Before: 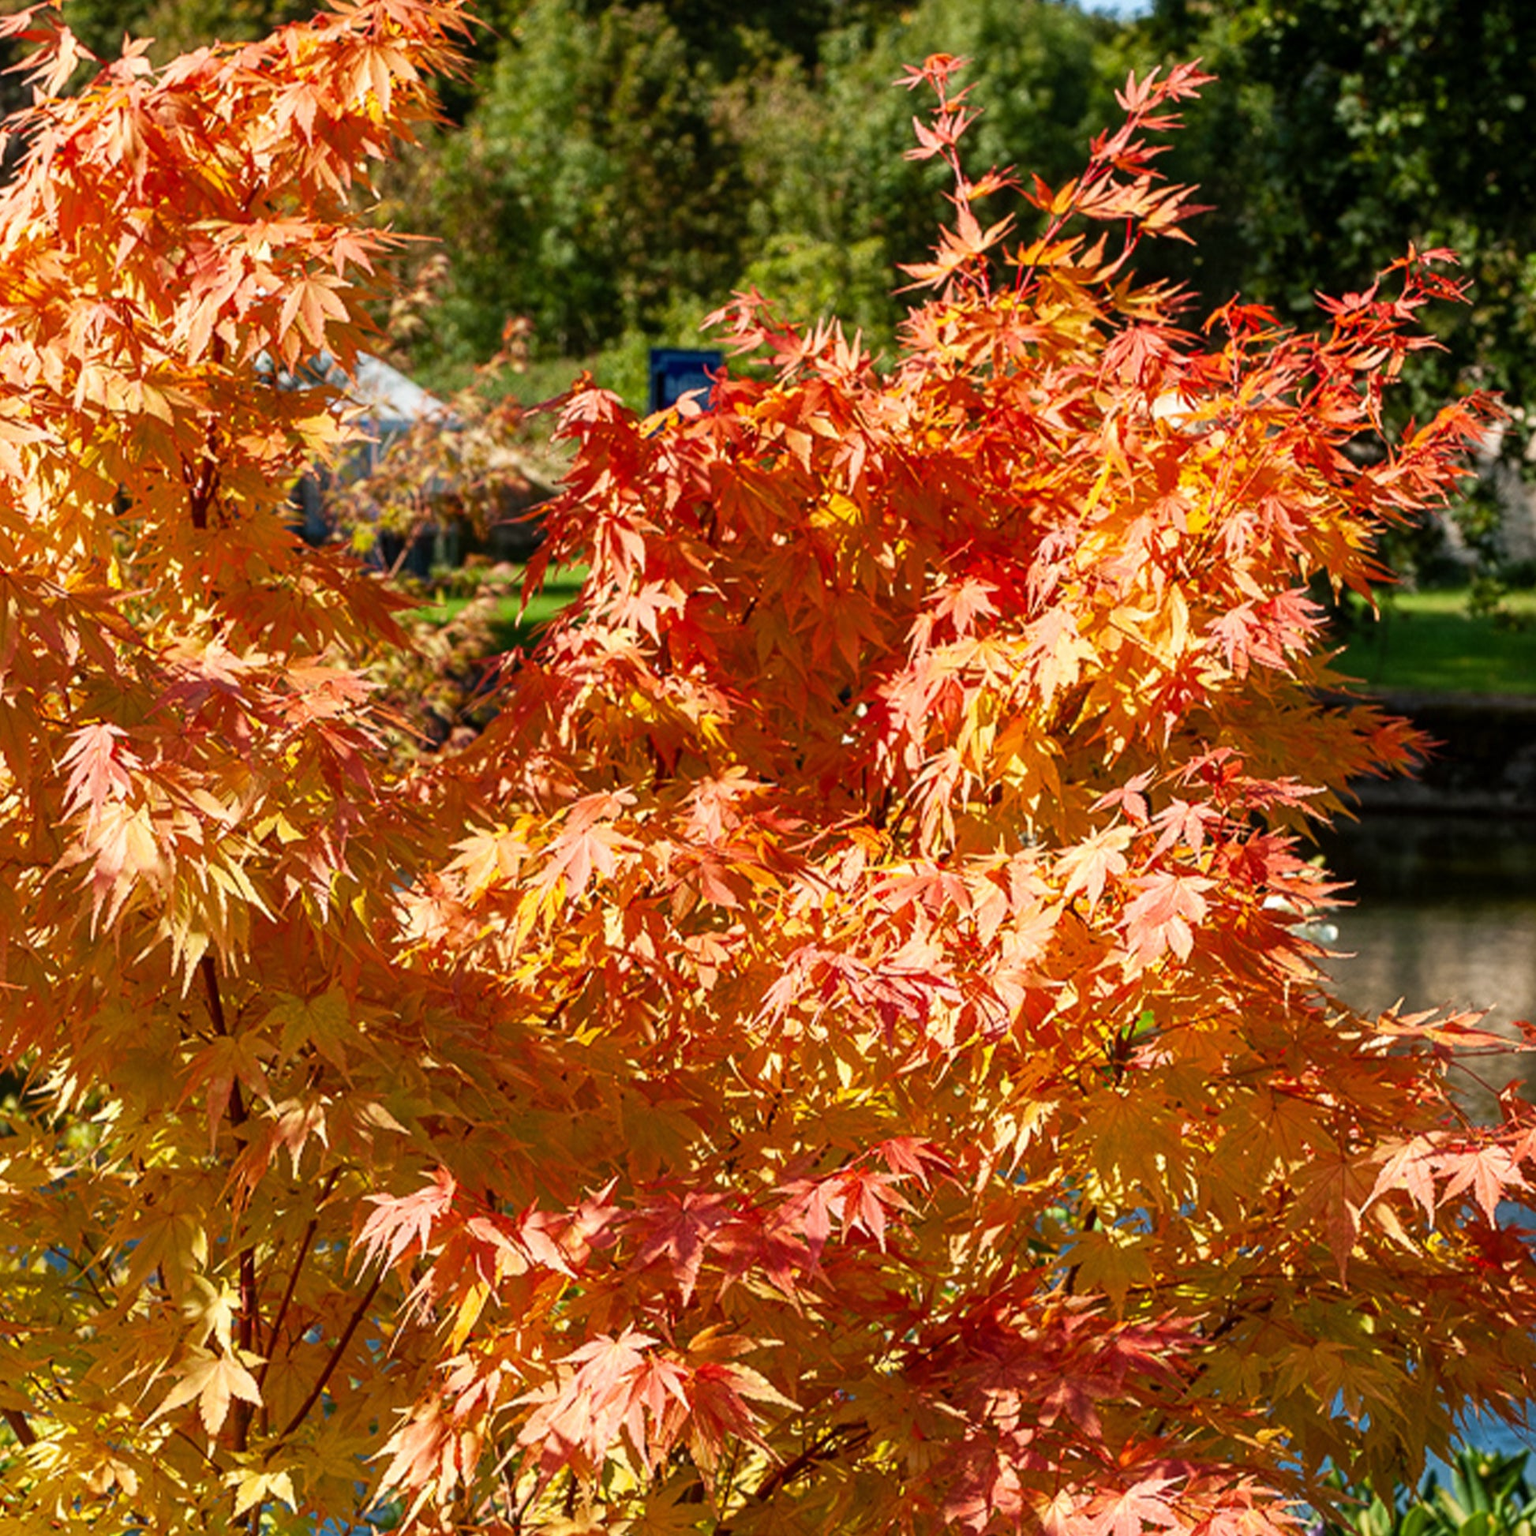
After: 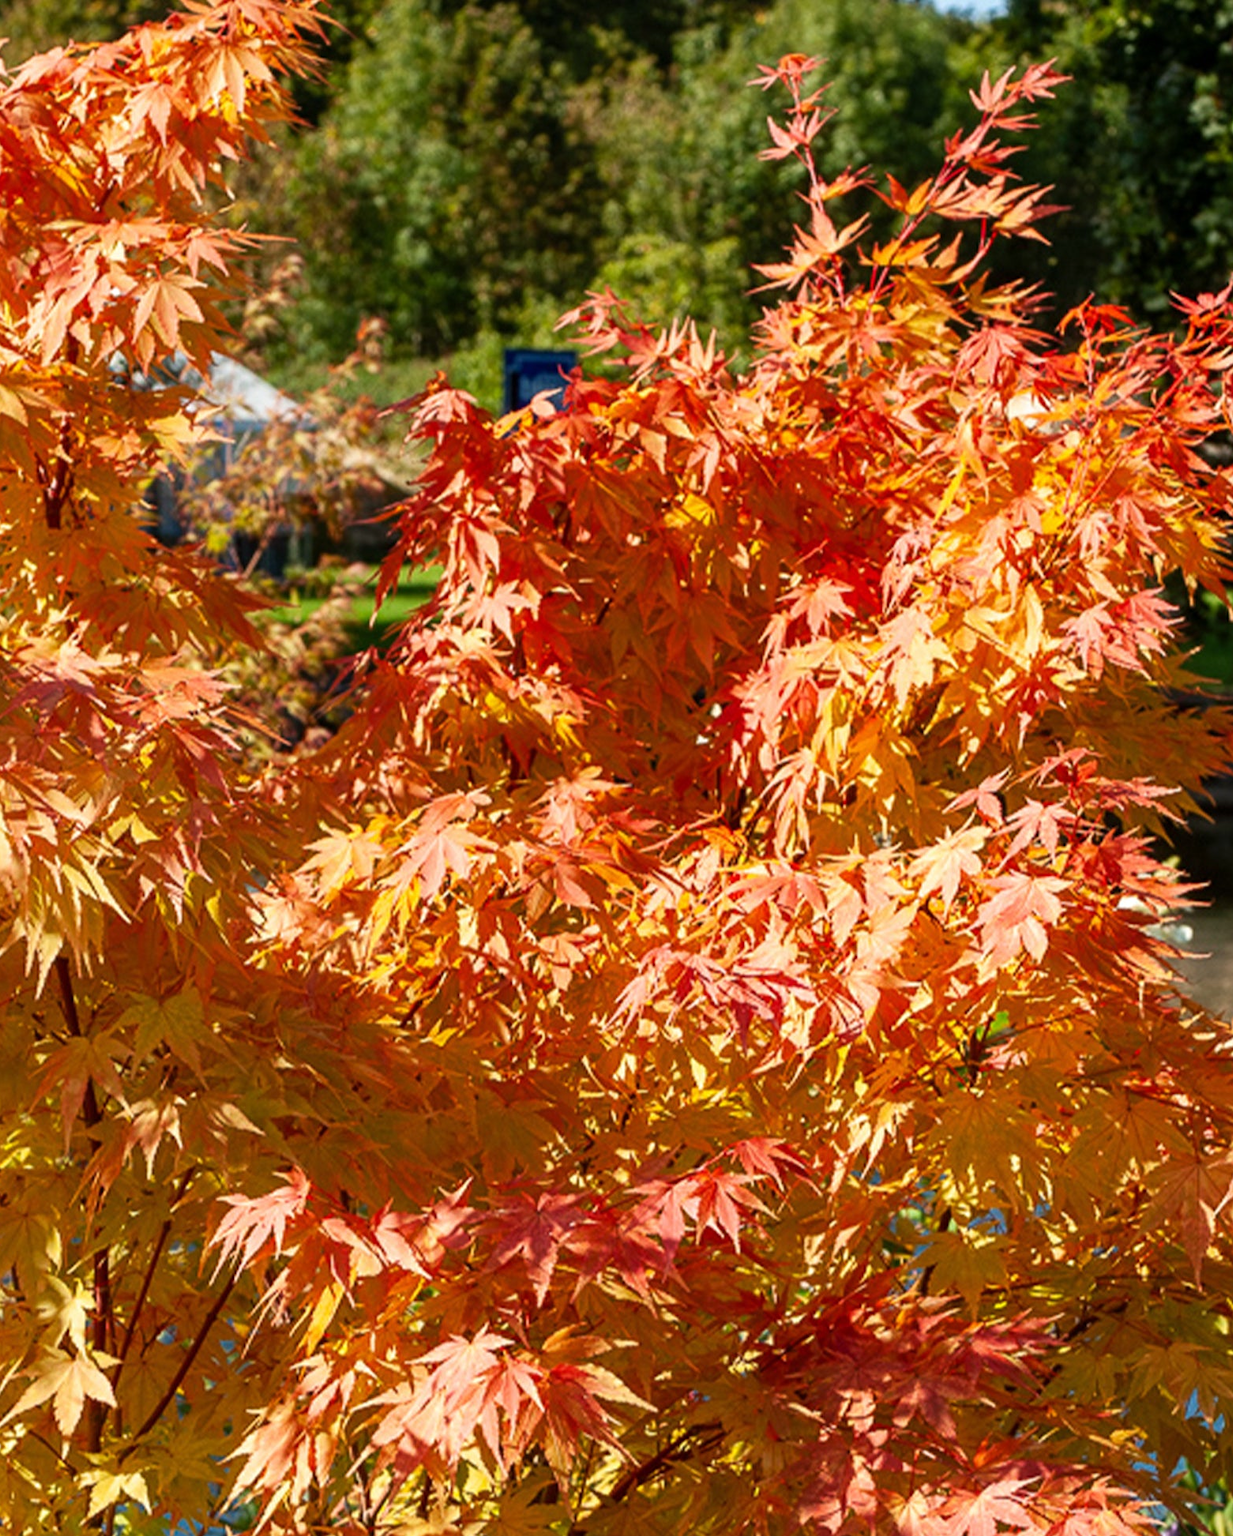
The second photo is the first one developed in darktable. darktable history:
crop and rotate: left 9.508%, right 10.199%
